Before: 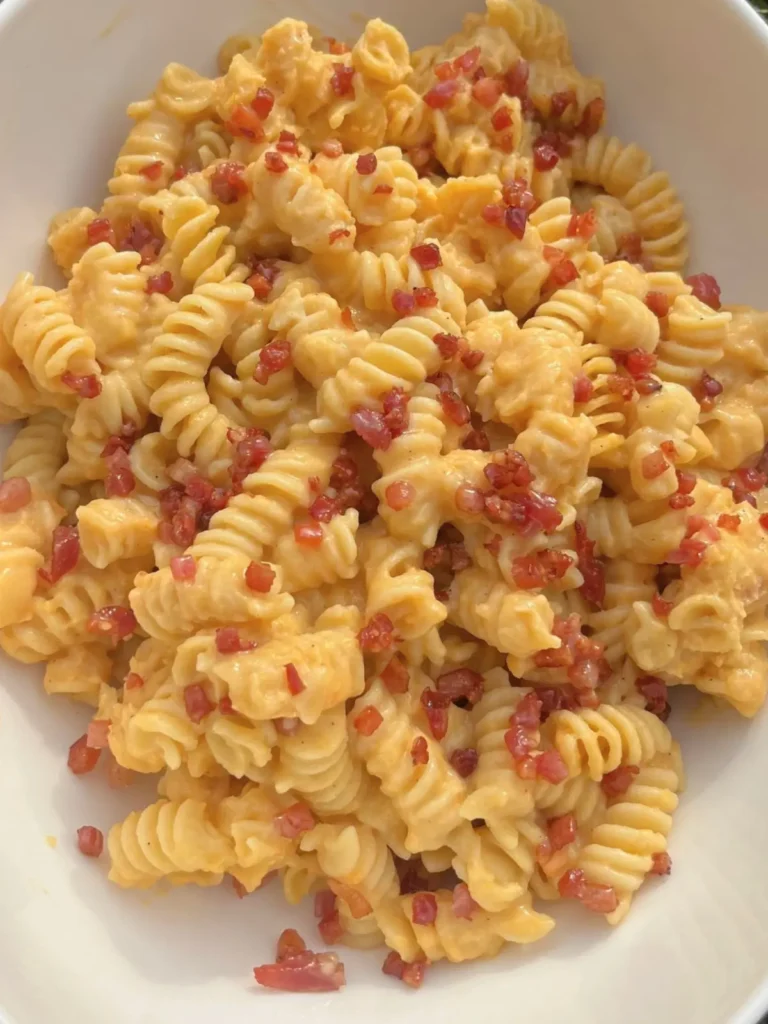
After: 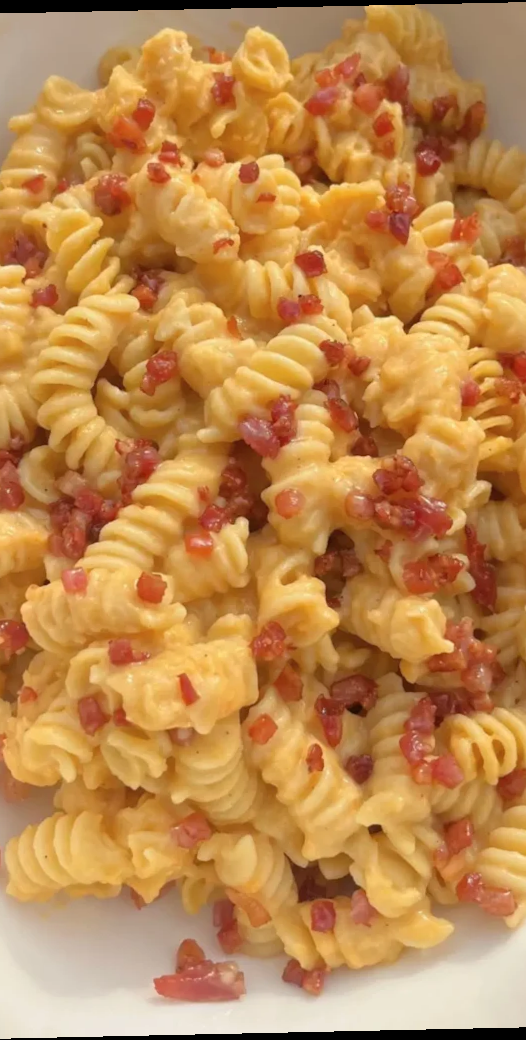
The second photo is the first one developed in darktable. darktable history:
crop and rotate: left 15.446%, right 17.836%
rotate and perspective: rotation -1.24°, automatic cropping off
